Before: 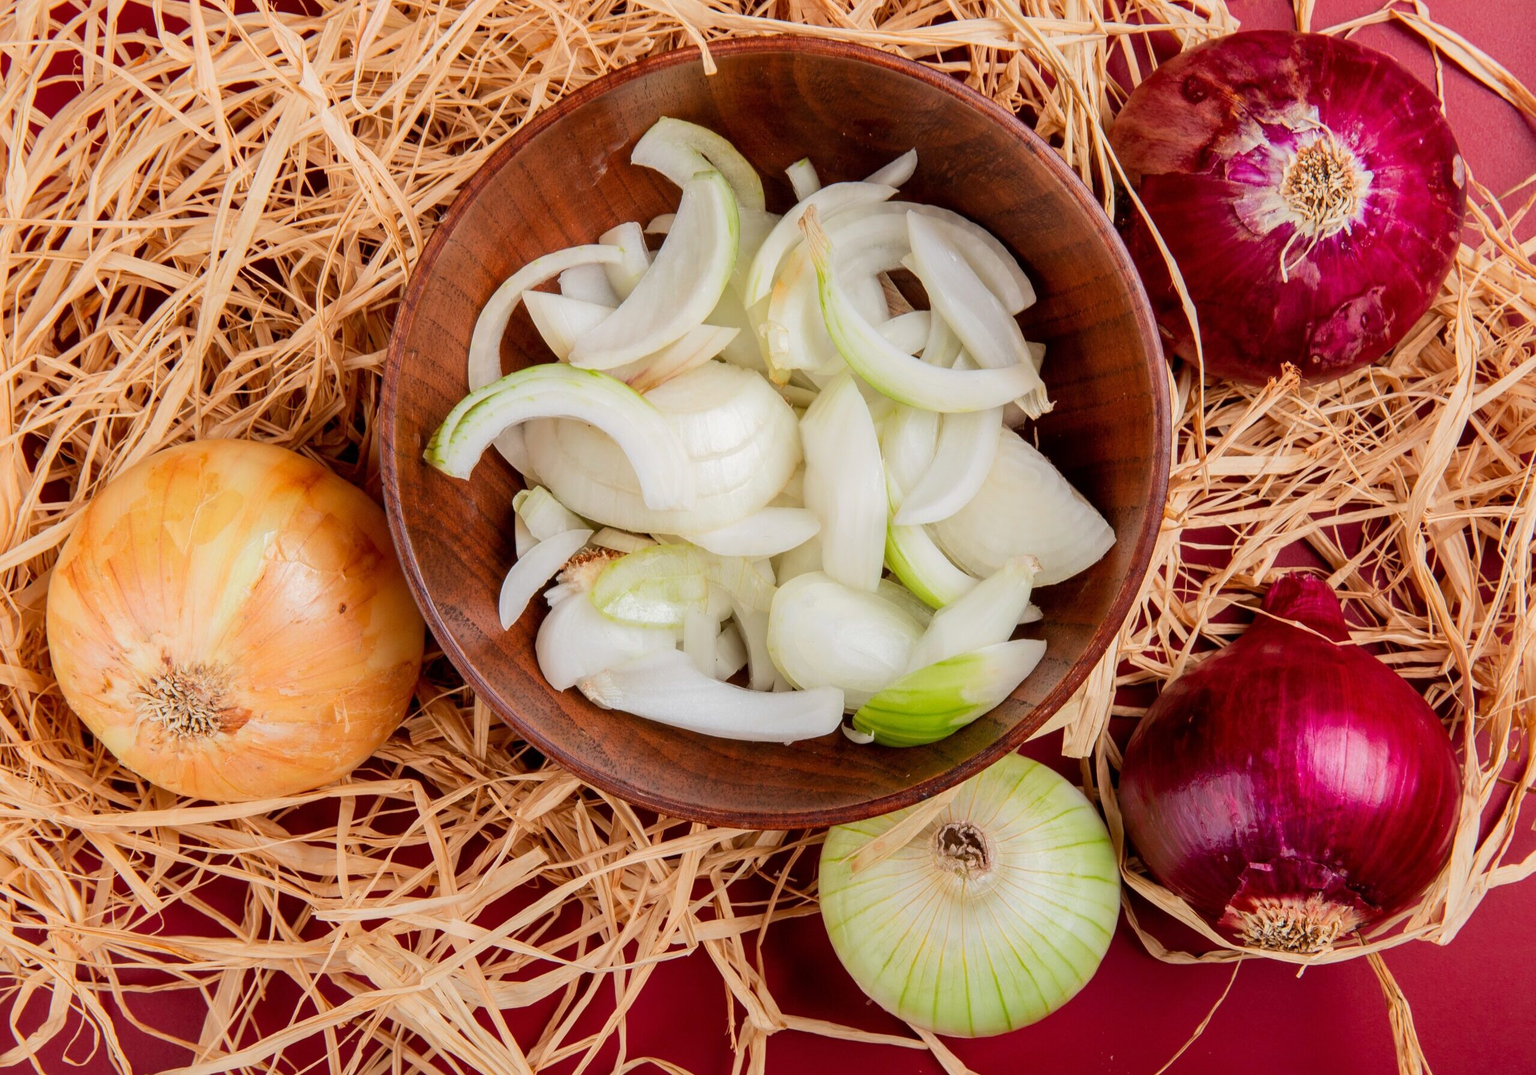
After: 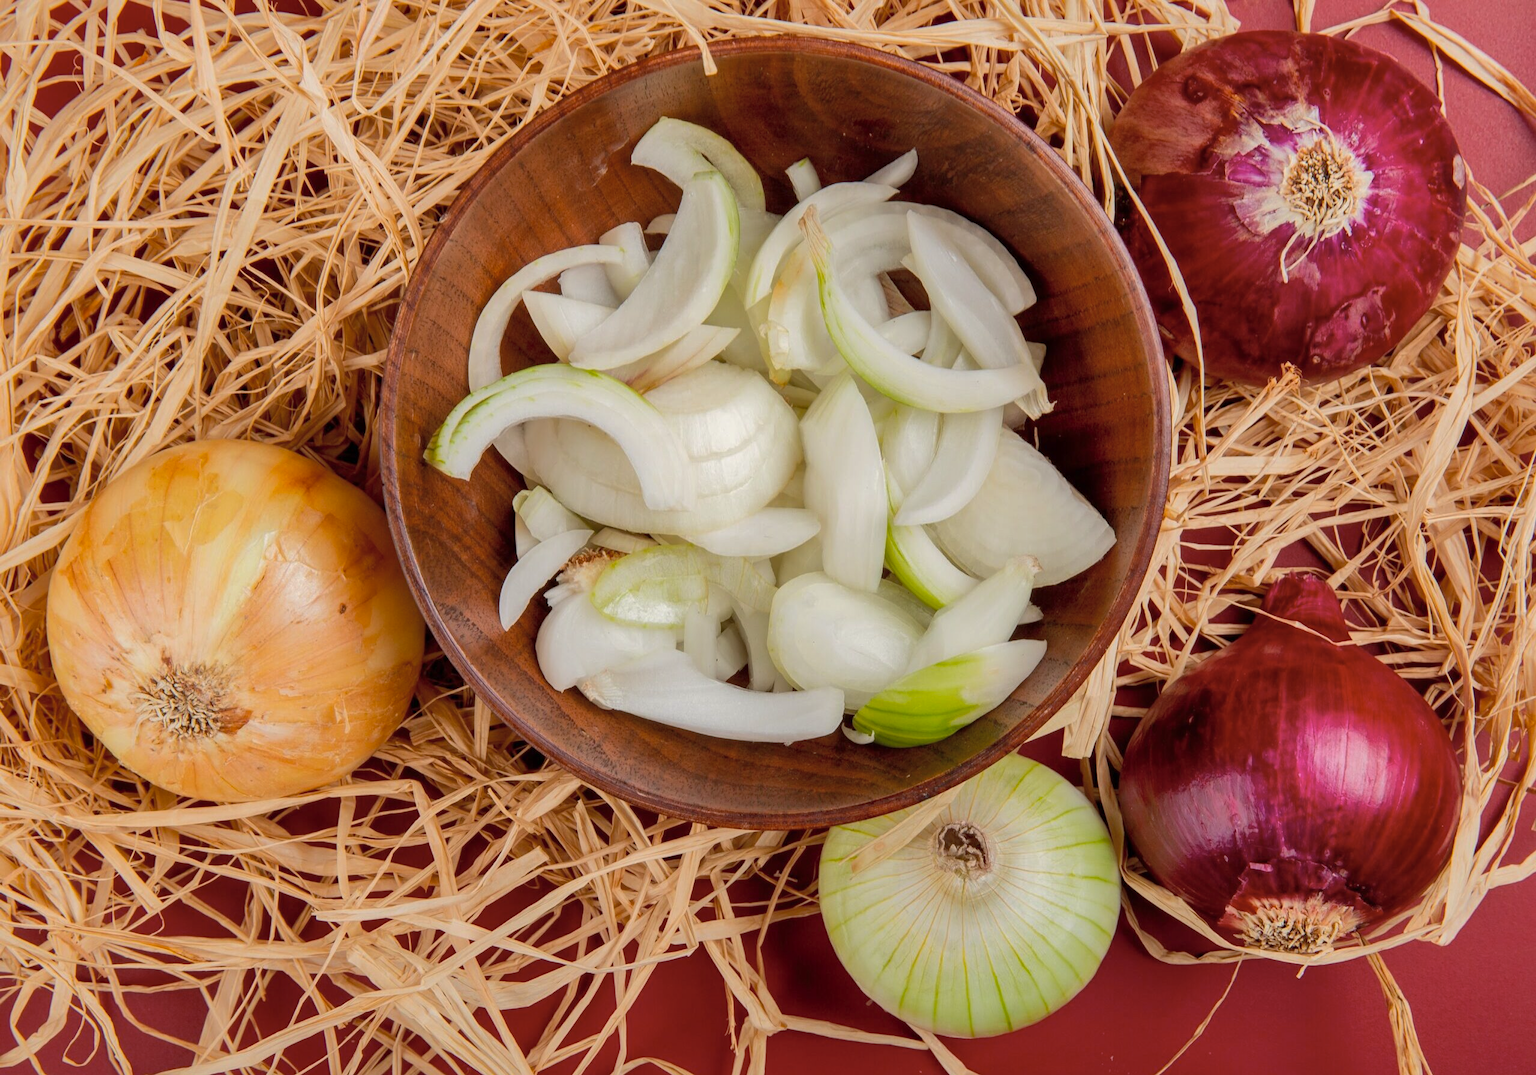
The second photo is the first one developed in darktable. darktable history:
contrast brightness saturation: contrast 0.06, brightness -0.01, saturation -0.23
color calibration: output colorfulness [0, 0.315, 0, 0], x 0.341, y 0.355, temperature 5166 K
sharpen: radius 2.883, amount 0.868, threshold 47.523
shadows and highlights: on, module defaults
